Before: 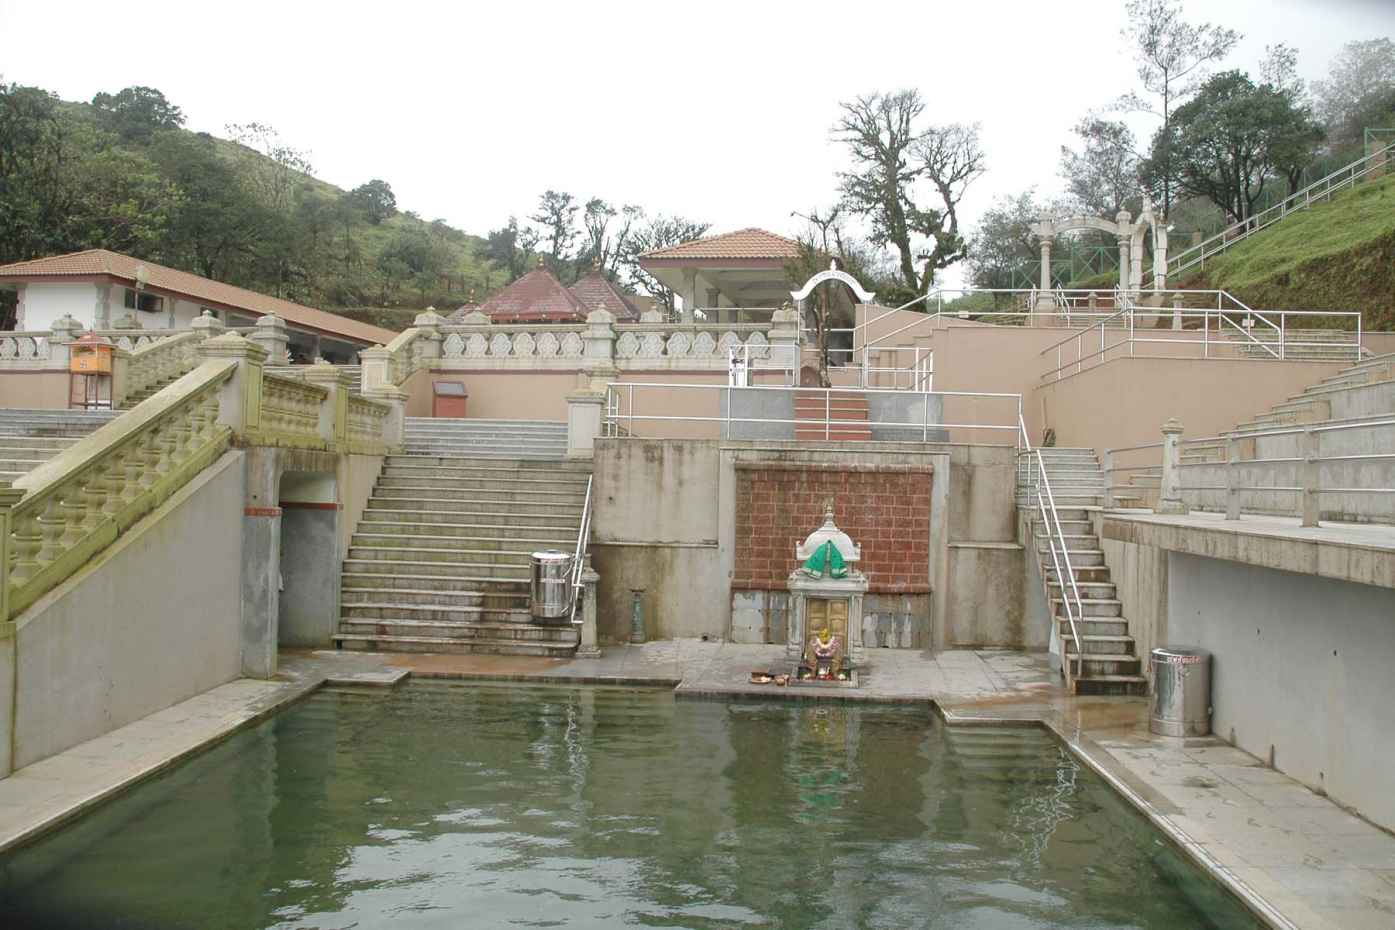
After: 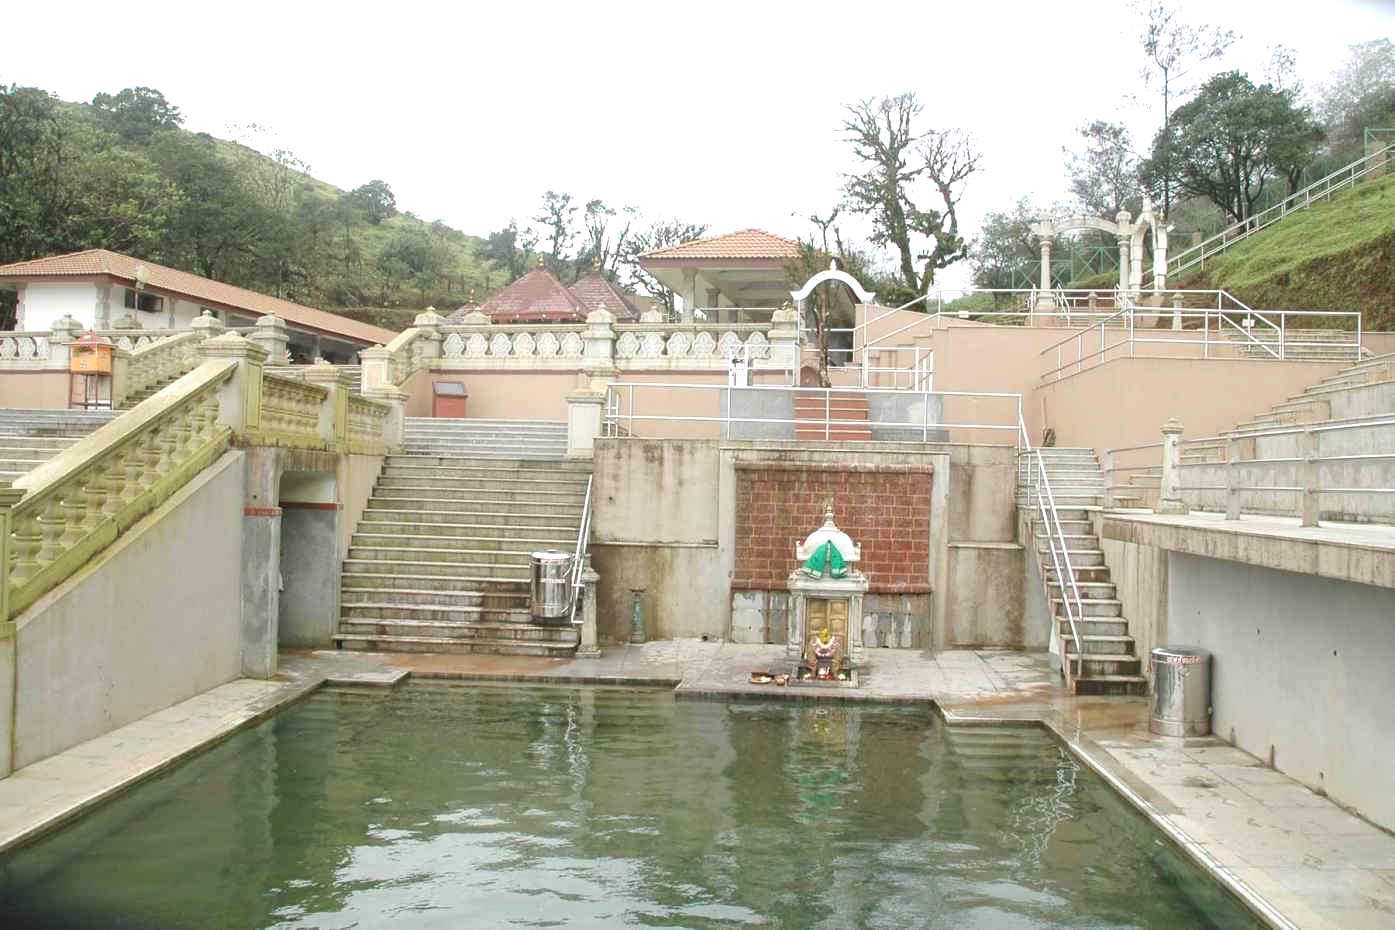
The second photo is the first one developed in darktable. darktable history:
exposure: exposure 0.61 EV, compensate exposure bias true, compensate highlight preservation false
